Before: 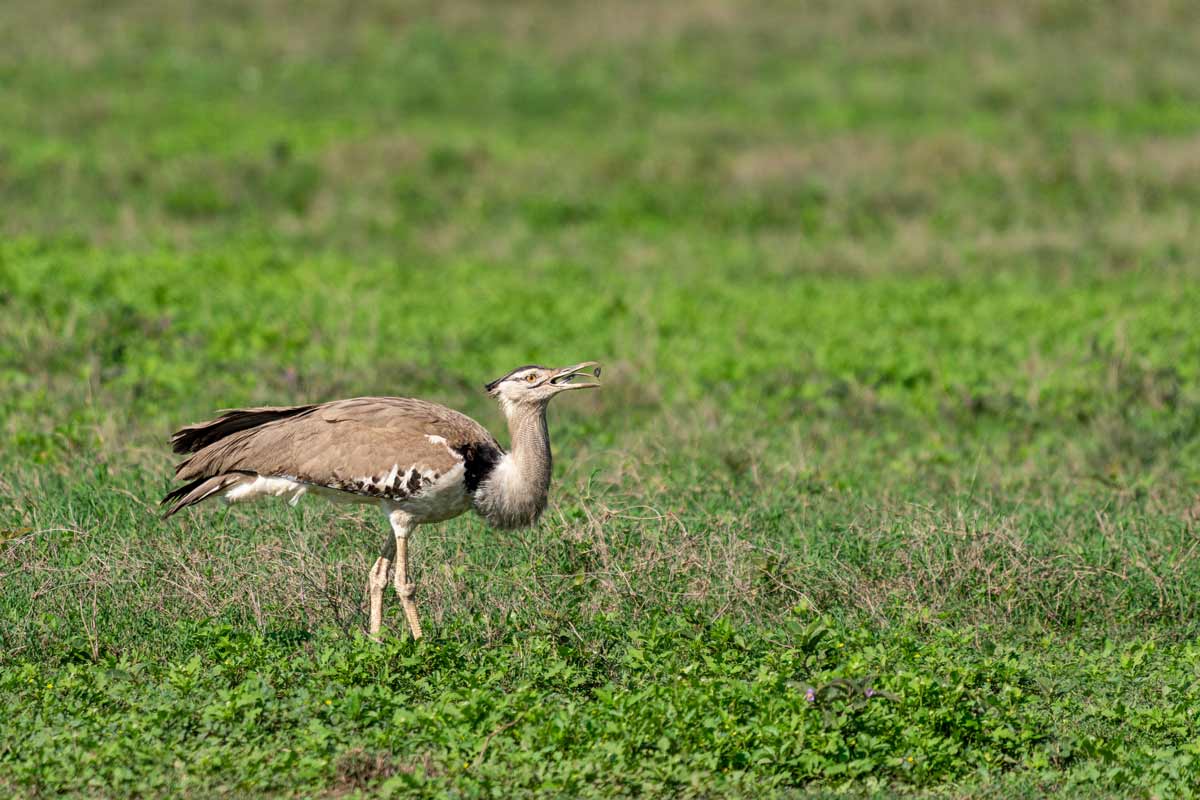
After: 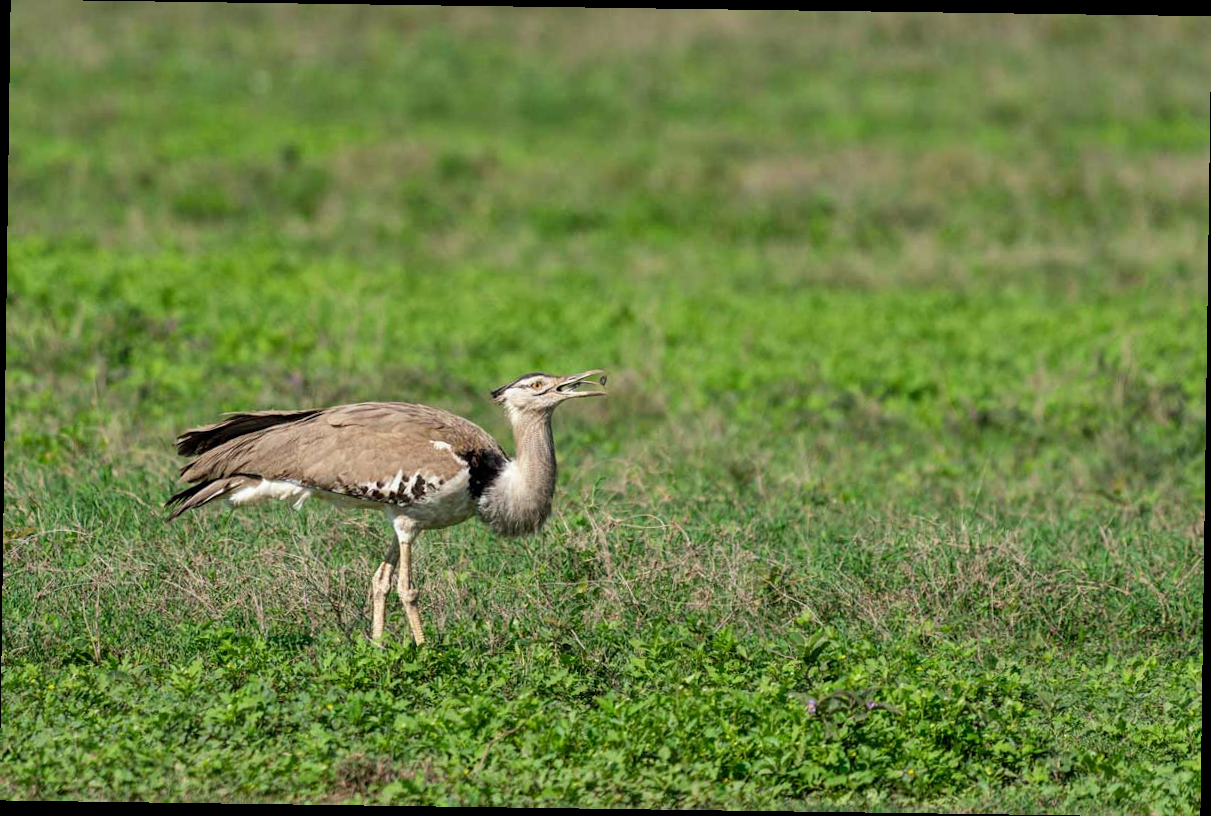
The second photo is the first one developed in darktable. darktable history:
white balance: red 0.978, blue 0.999
rotate and perspective: rotation 0.8°, automatic cropping off
